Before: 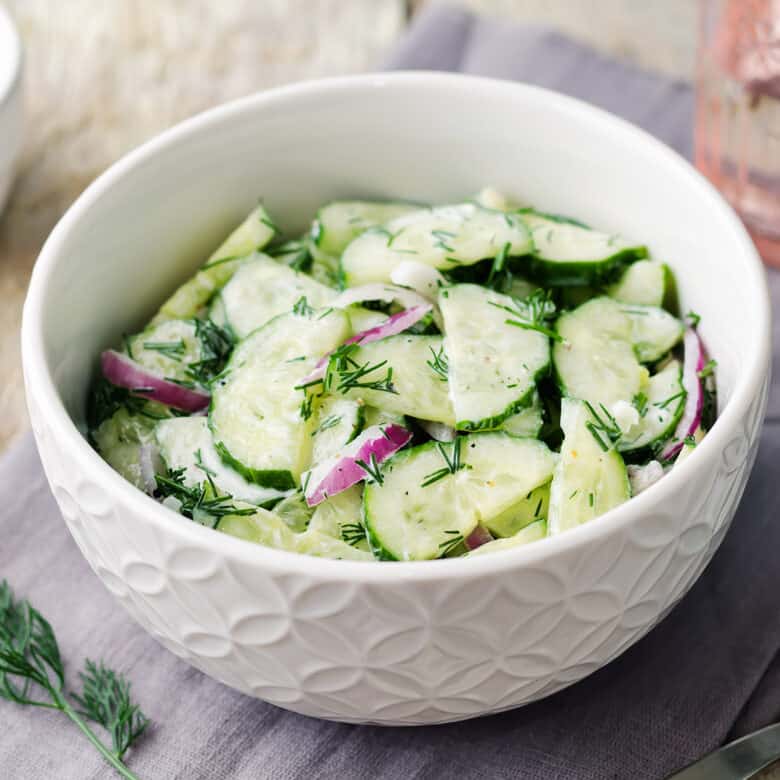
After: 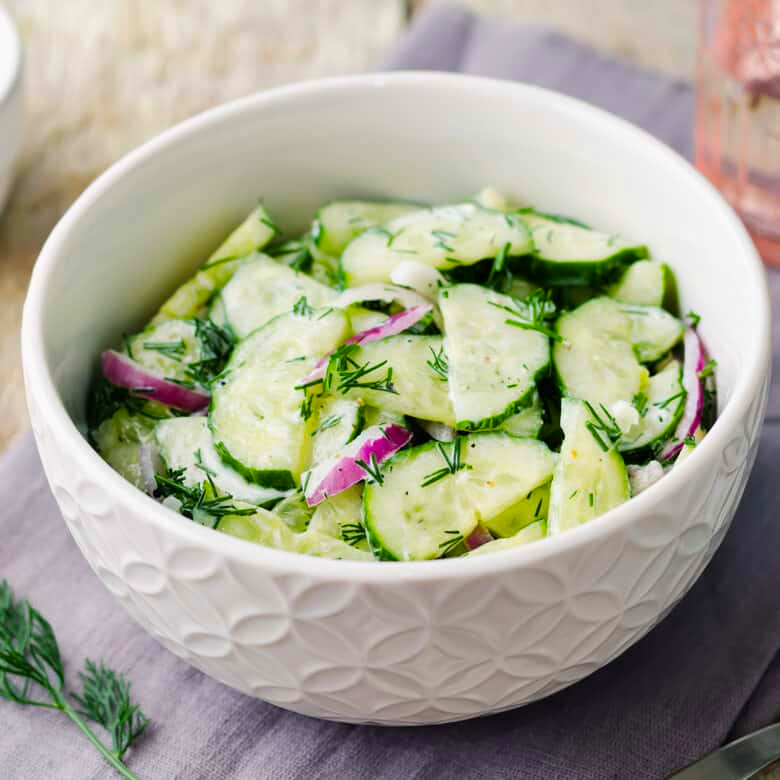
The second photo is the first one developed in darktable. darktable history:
color balance rgb: perceptual saturation grading › global saturation 25%, global vibrance 20%
exposure: exposure -0.05 EV
